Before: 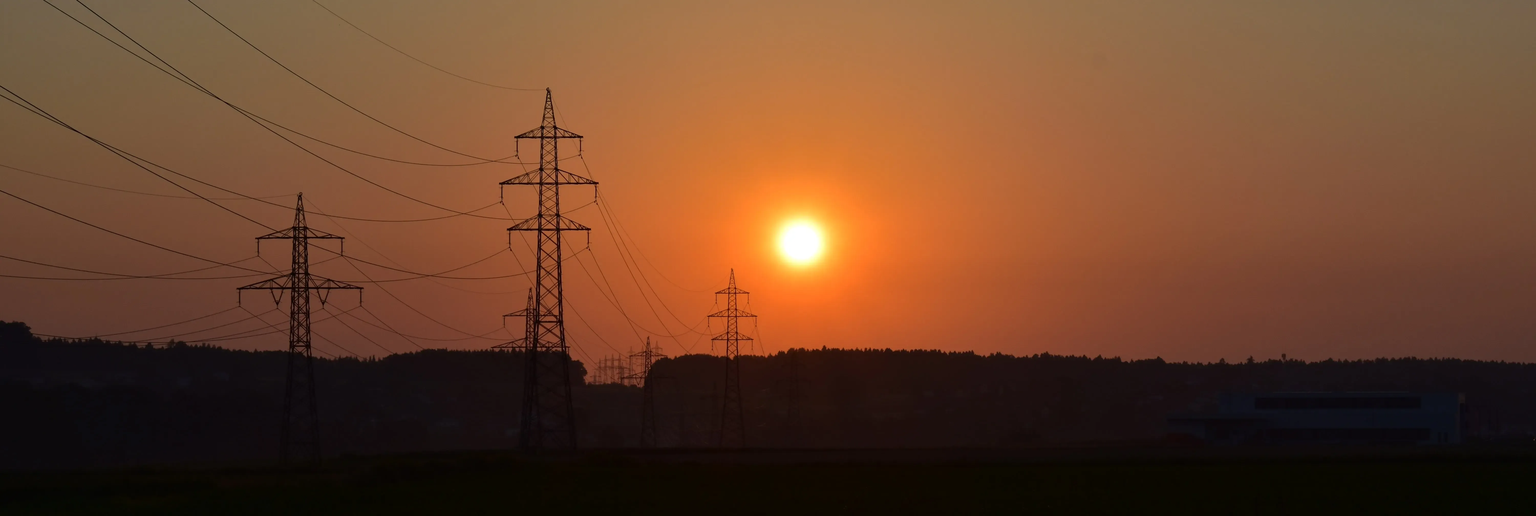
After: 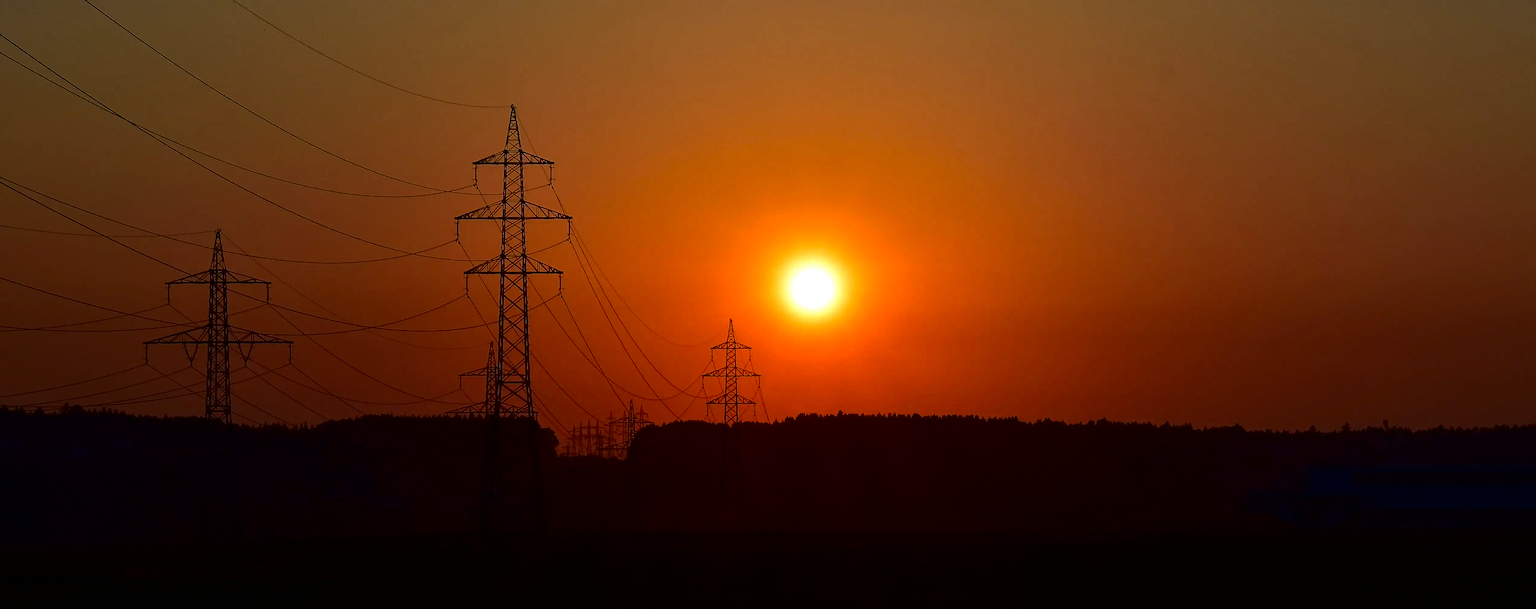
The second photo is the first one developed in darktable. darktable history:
contrast brightness saturation: contrast 0.22, brightness -0.19, saturation 0.24
crop: left 7.598%, right 7.873%
sharpen: on, module defaults
